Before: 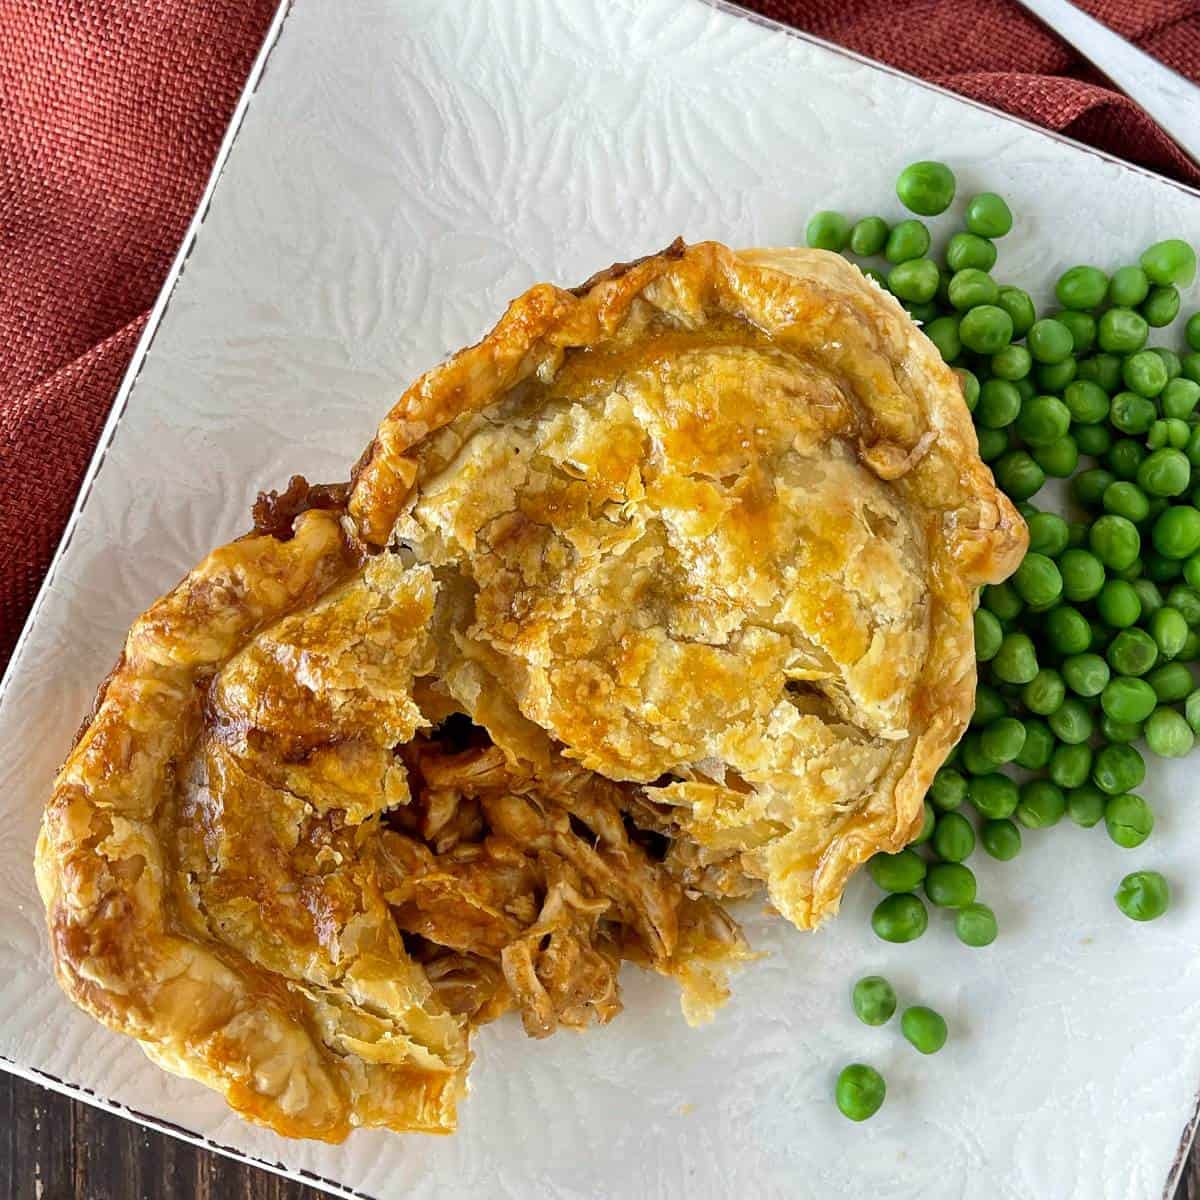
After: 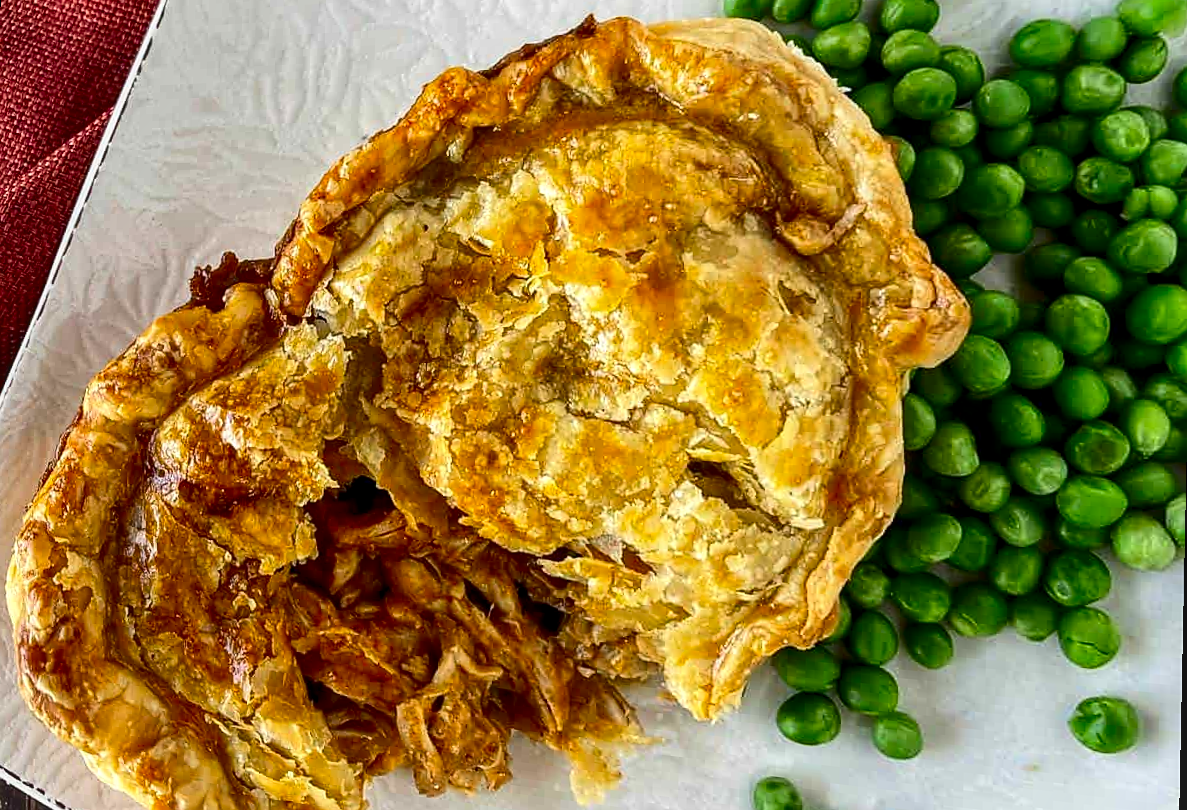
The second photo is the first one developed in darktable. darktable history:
rotate and perspective: rotation 1.69°, lens shift (vertical) -0.023, lens shift (horizontal) -0.291, crop left 0.025, crop right 0.988, crop top 0.092, crop bottom 0.842
local contrast: on, module defaults
crop and rotate: top 15.774%, bottom 5.506%
white balance: emerald 1
sharpen: radius 1.559, amount 0.373, threshold 1.271
contrast brightness saturation: contrast 0.19, brightness -0.11, saturation 0.21
